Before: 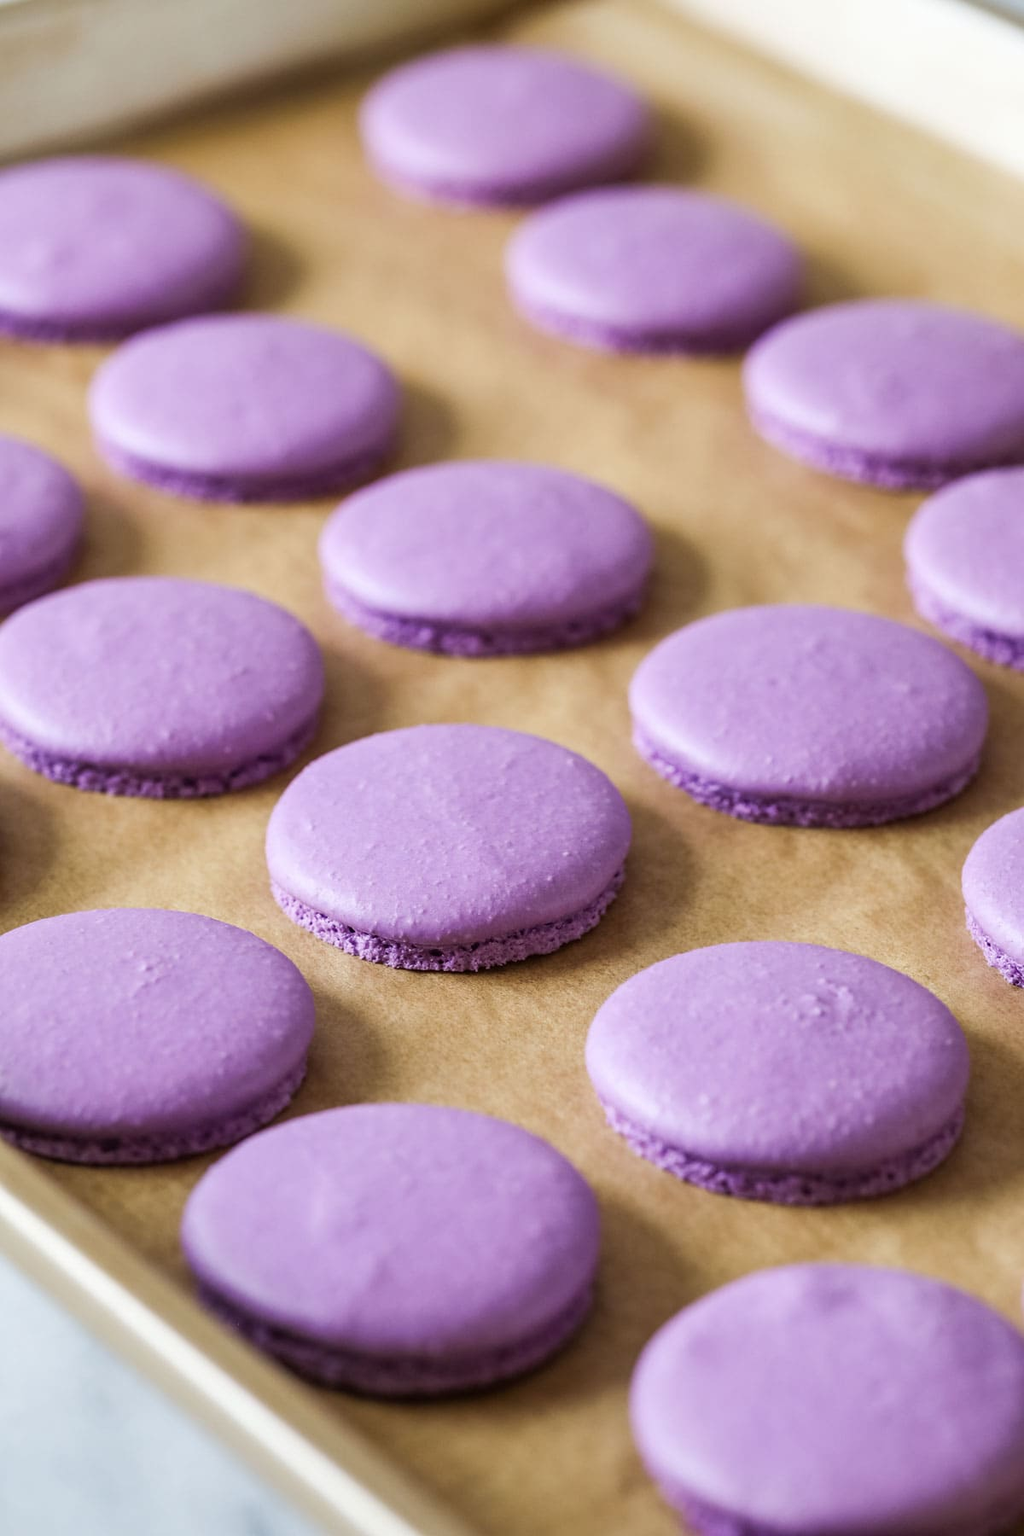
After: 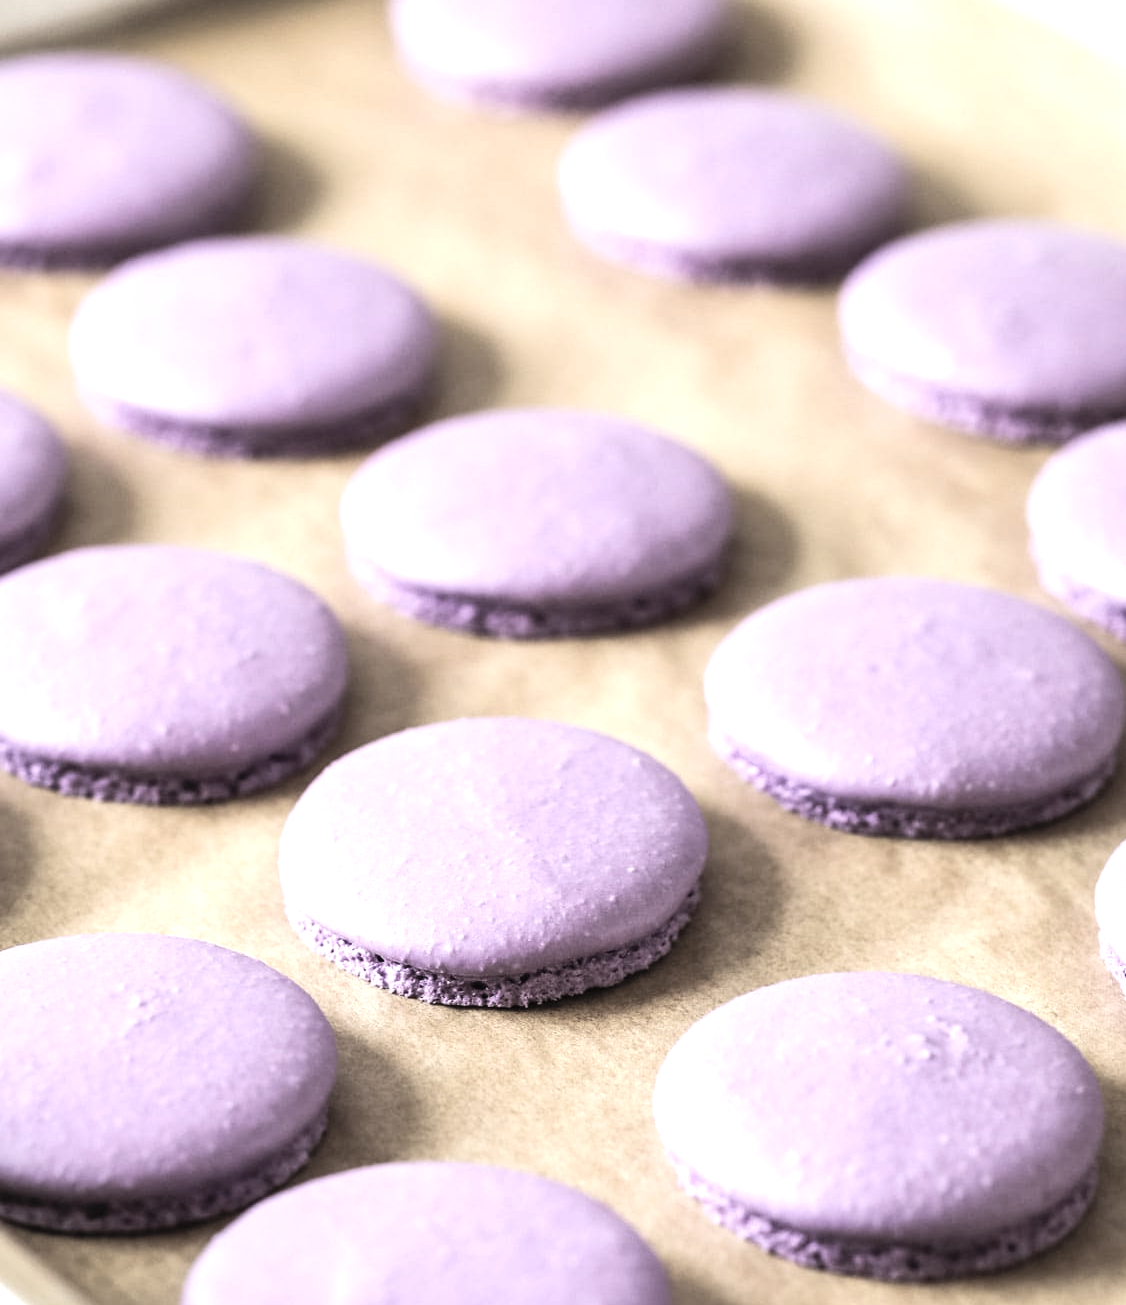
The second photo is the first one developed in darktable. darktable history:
white balance: emerald 1
tone equalizer: -8 EV -1.08 EV, -7 EV -1.01 EV, -6 EV -0.867 EV, -5 EV -0.578 EV, -3 EV 0.578 EV, -2 EV 0.867 EV, -1 EV 1.01 EV, +0 EV 1.08 EV, edges refinement/feathering 500, mask exposure compensation -1.57 EV, preserve details no
crop: left 2.737%, top 7.287%, right 3.421%, bottom 20.179%
contrast brightness saturation: brightness 0.18, saturation -0.5
